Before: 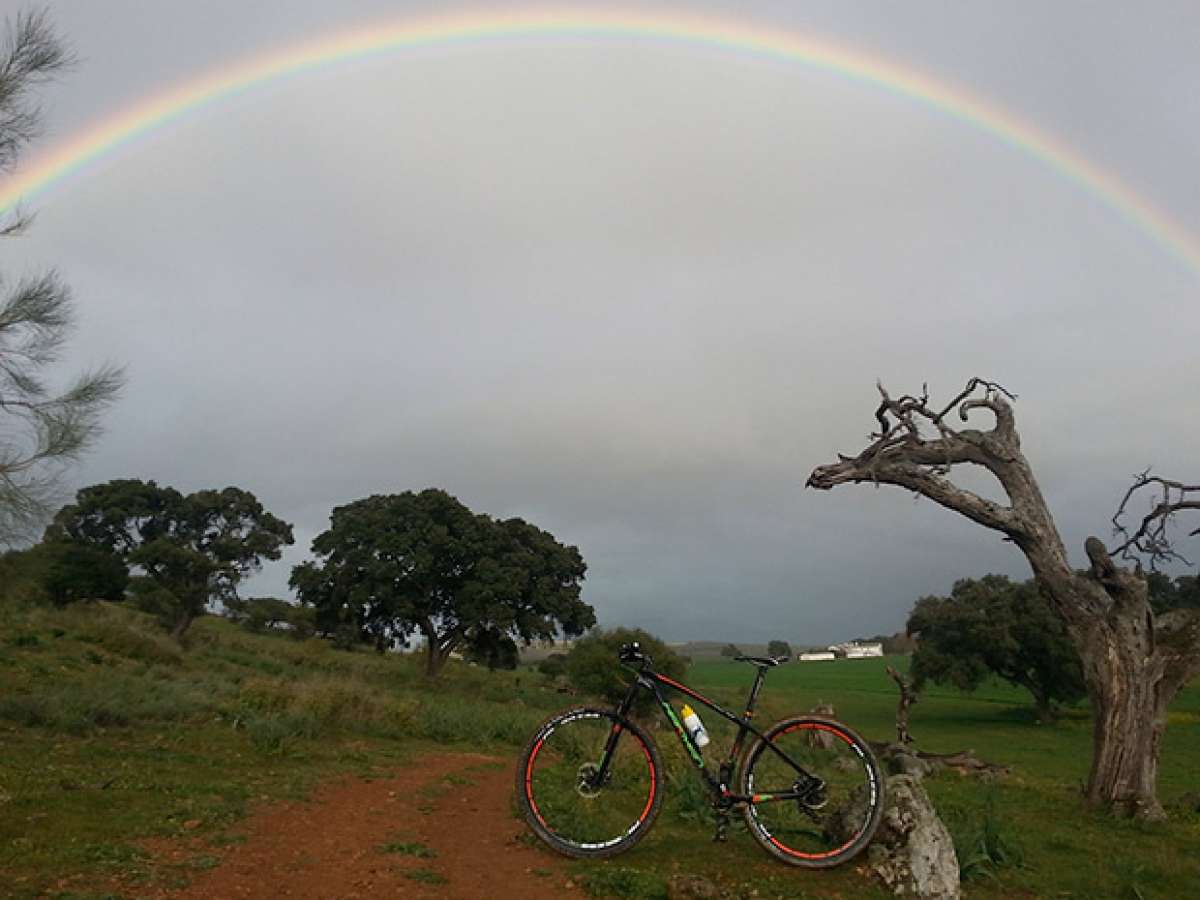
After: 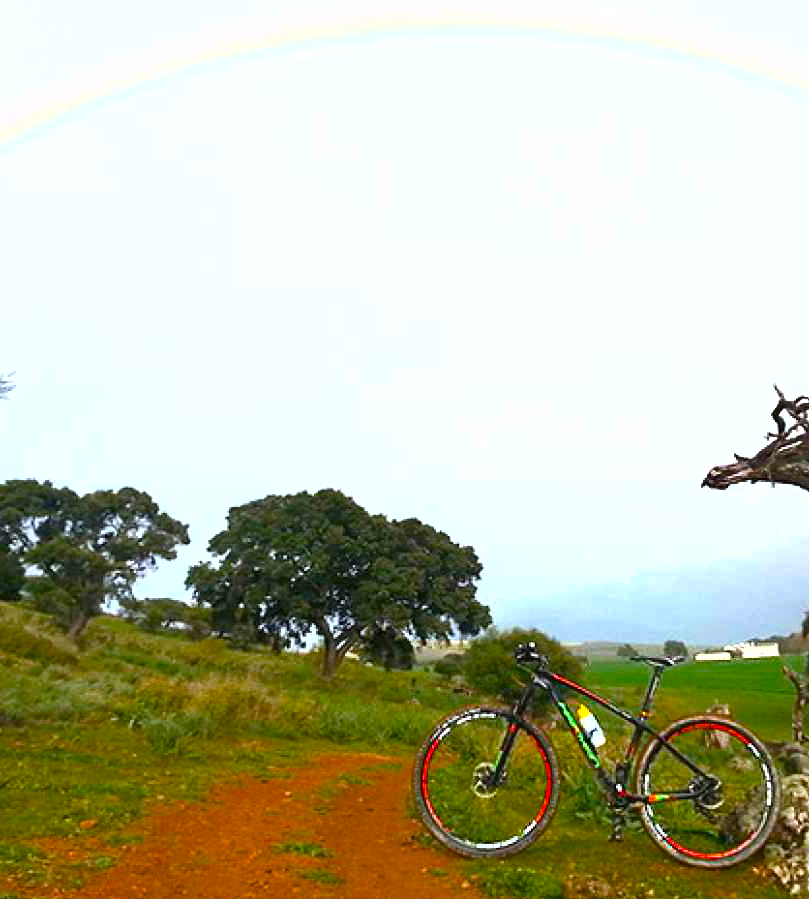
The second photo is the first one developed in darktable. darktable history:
color balance rgb: highlights gain › luminance 16.414%, highlights gain › chroma 2.902%, highlights gain › hue 258.34°, perceptual saturation grading › global saturation 29.499%, global vibrance 15.917%, saturation formula JzAzBz (2021)
exposure: black level correction 0, exposure 1.751 EV, compensate exposure bias true, compensate highlight preservation false
crop and rotate: left 8.694%, right 23.818%
shadows and highlights: low approximation 0.01, soften with gaussian
